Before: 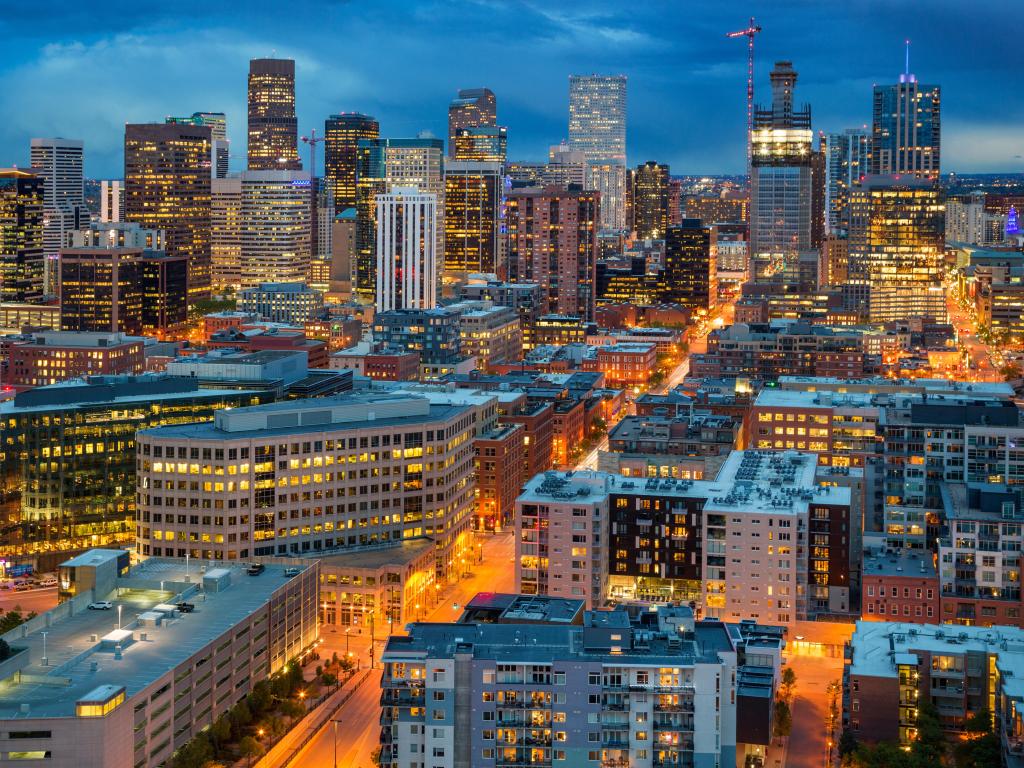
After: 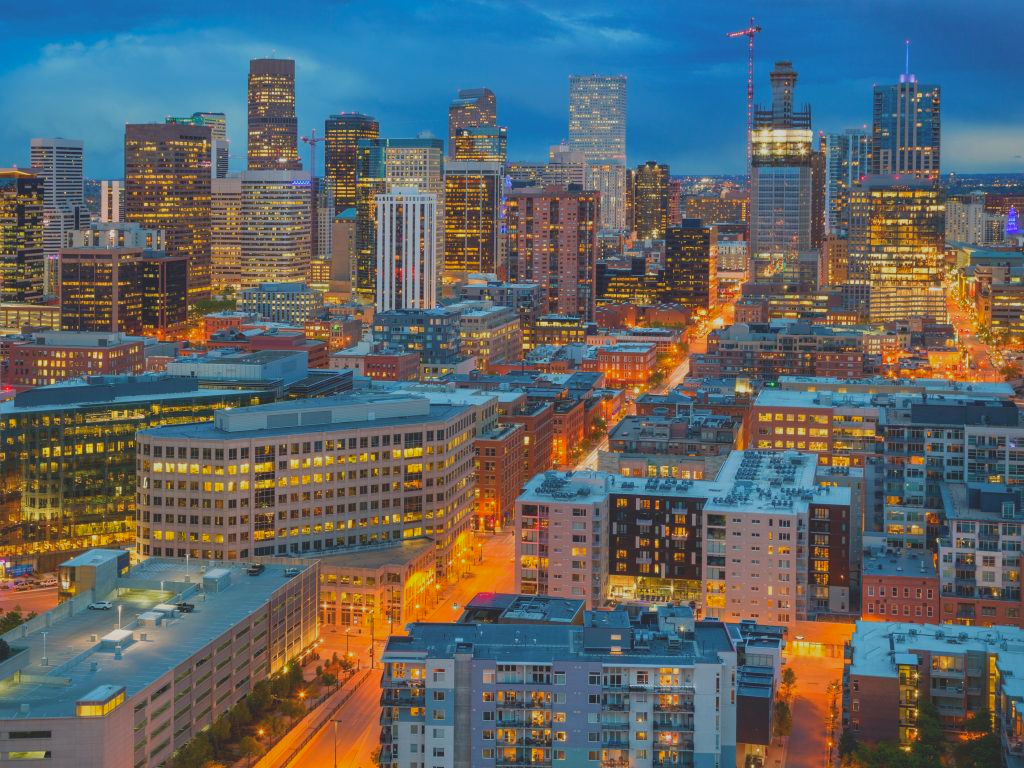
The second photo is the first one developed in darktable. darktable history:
contrast brightness saturation: contrast -0.297
